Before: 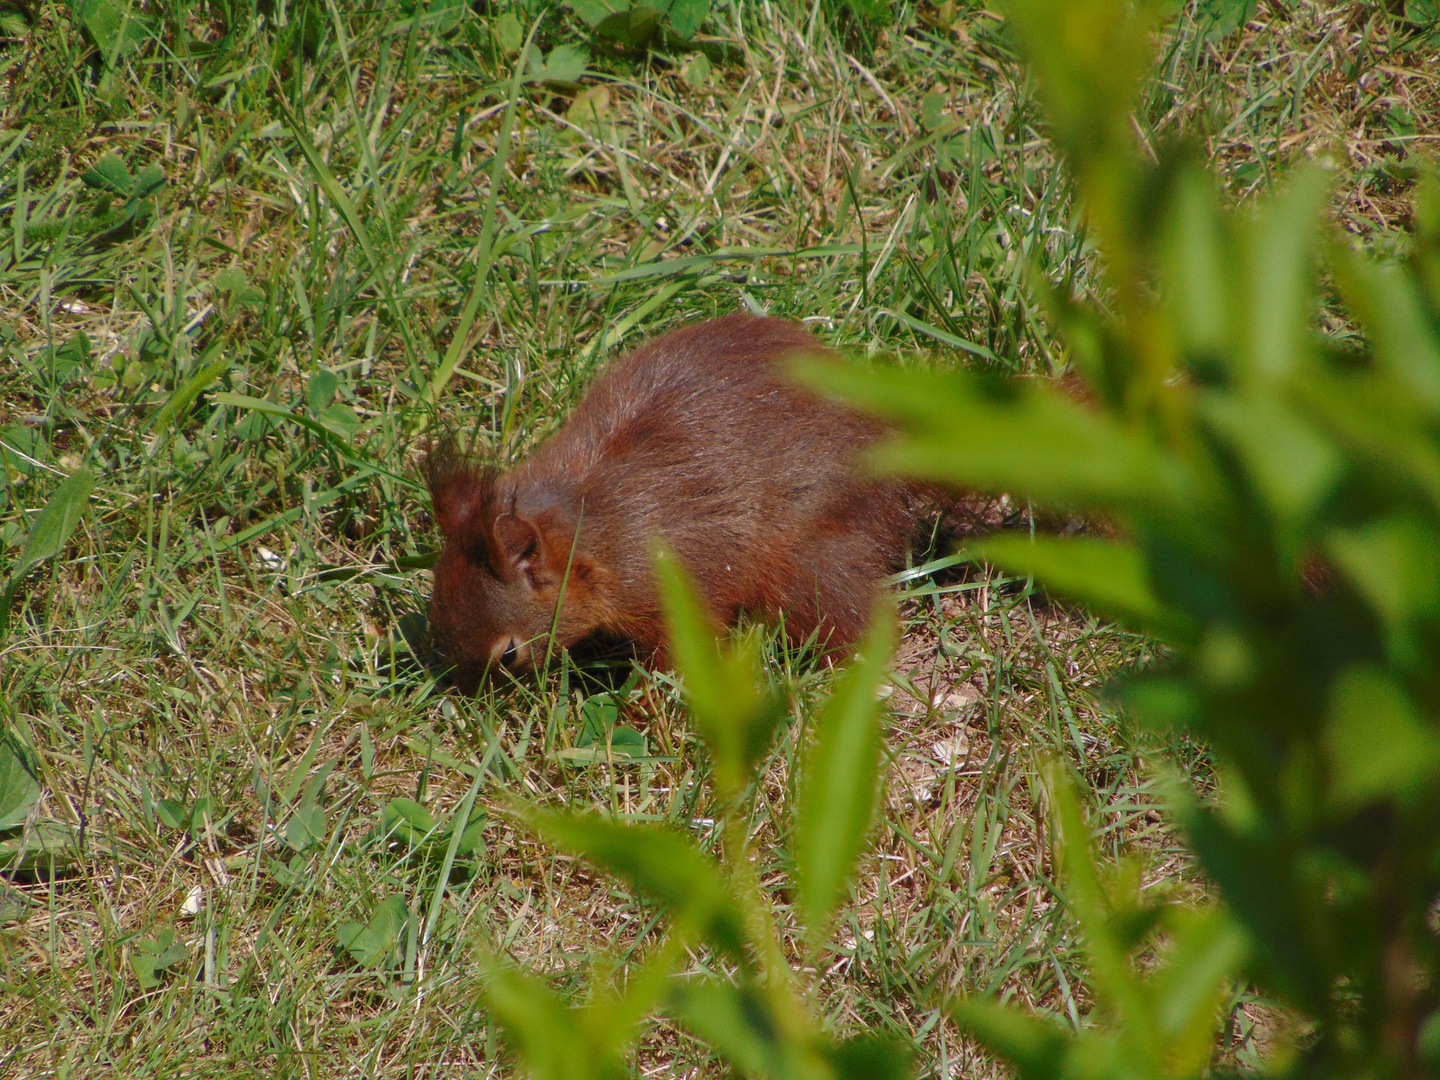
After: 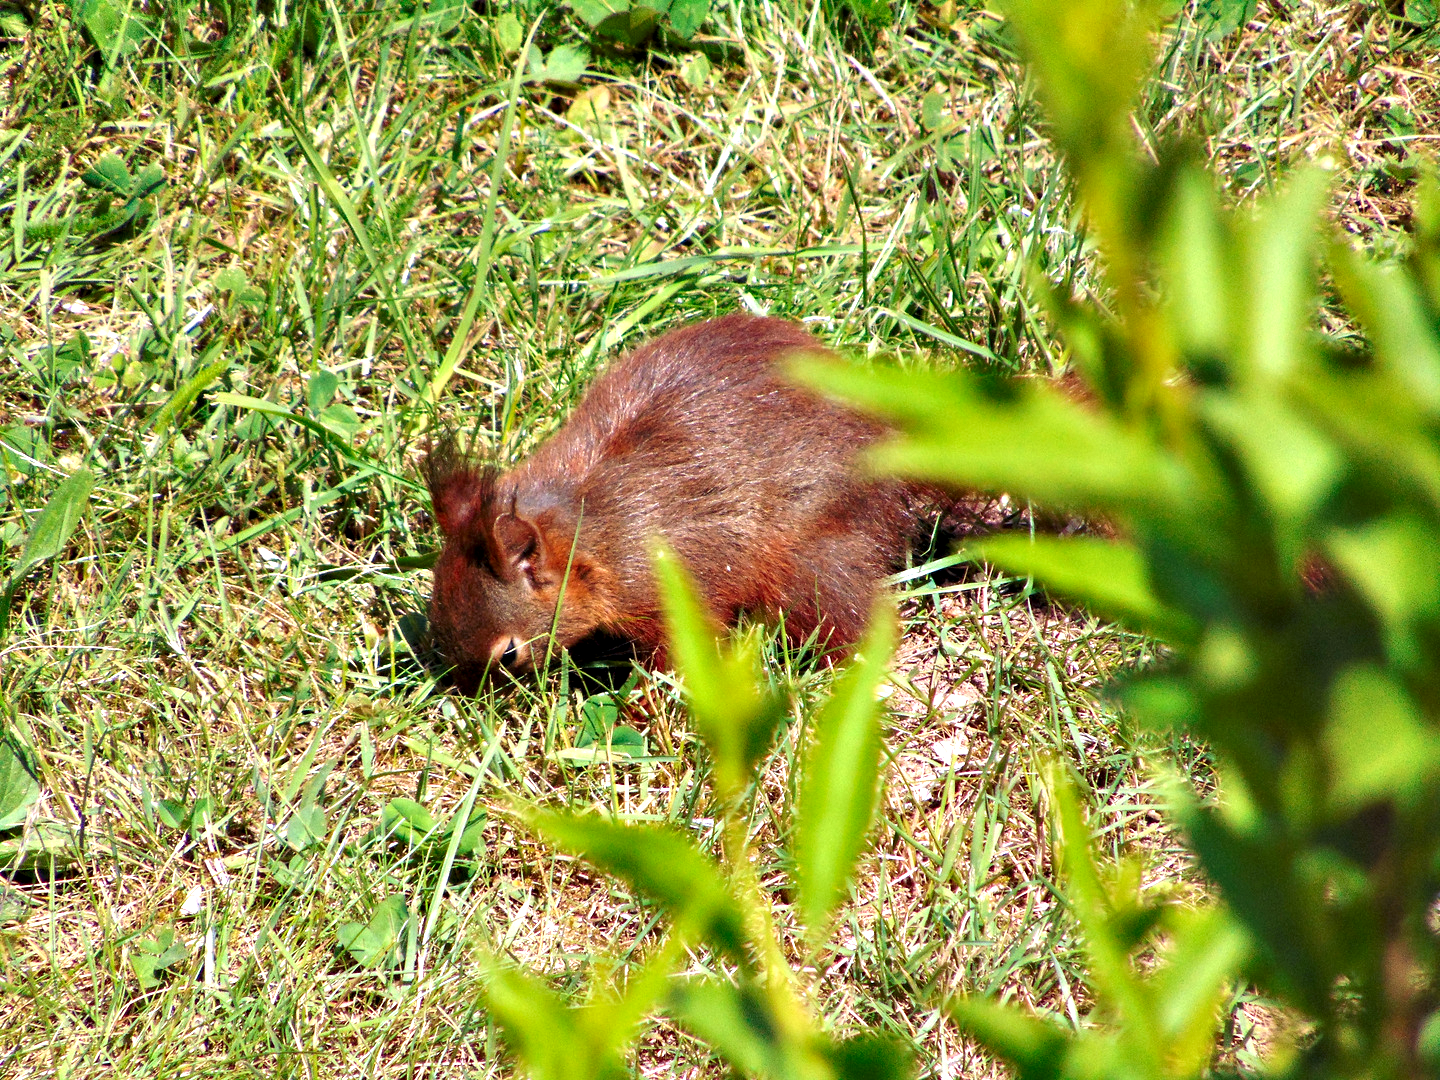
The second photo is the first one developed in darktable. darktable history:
exposure: exposure 1.236 EV, compensate highlight preservation false
contrast equalizer: octaves 7, y [[0.6 ×6], [0.55 ×6], [0 ×6], [0 ×6], [0 ×6]]
